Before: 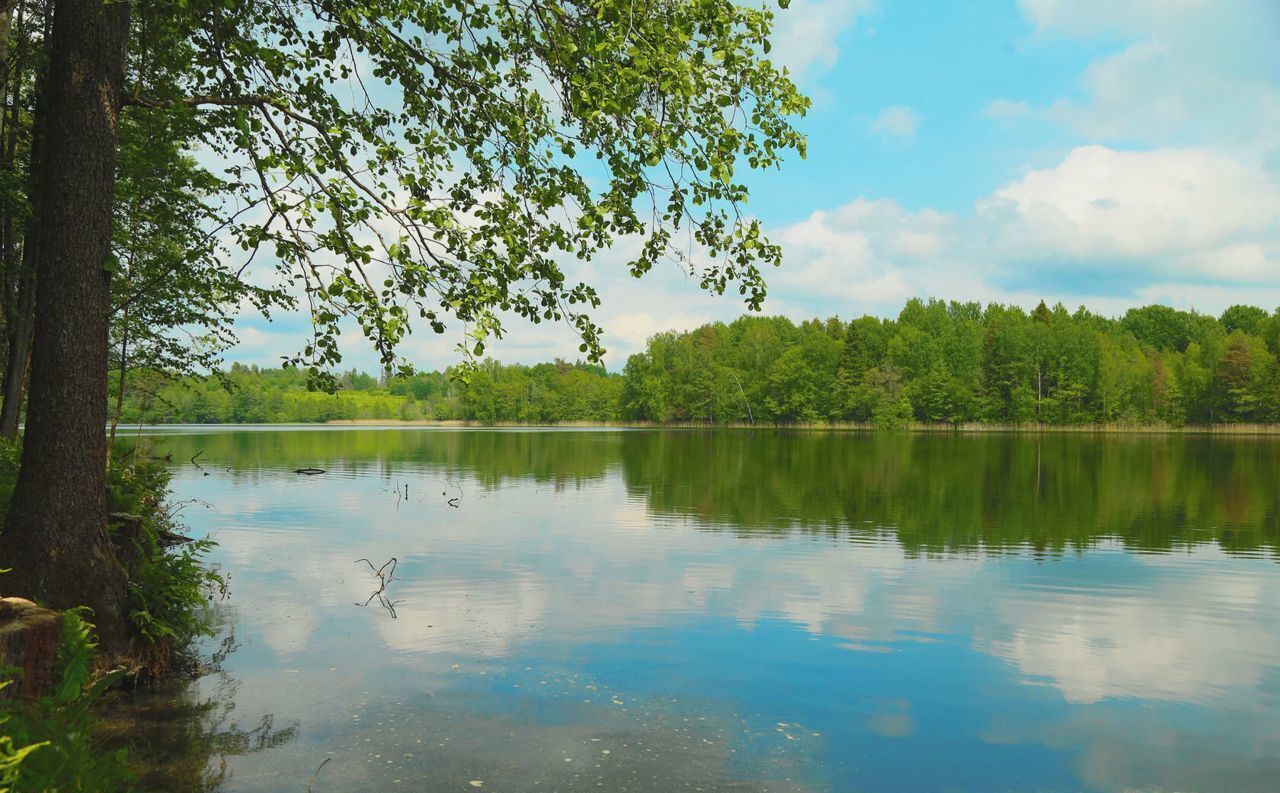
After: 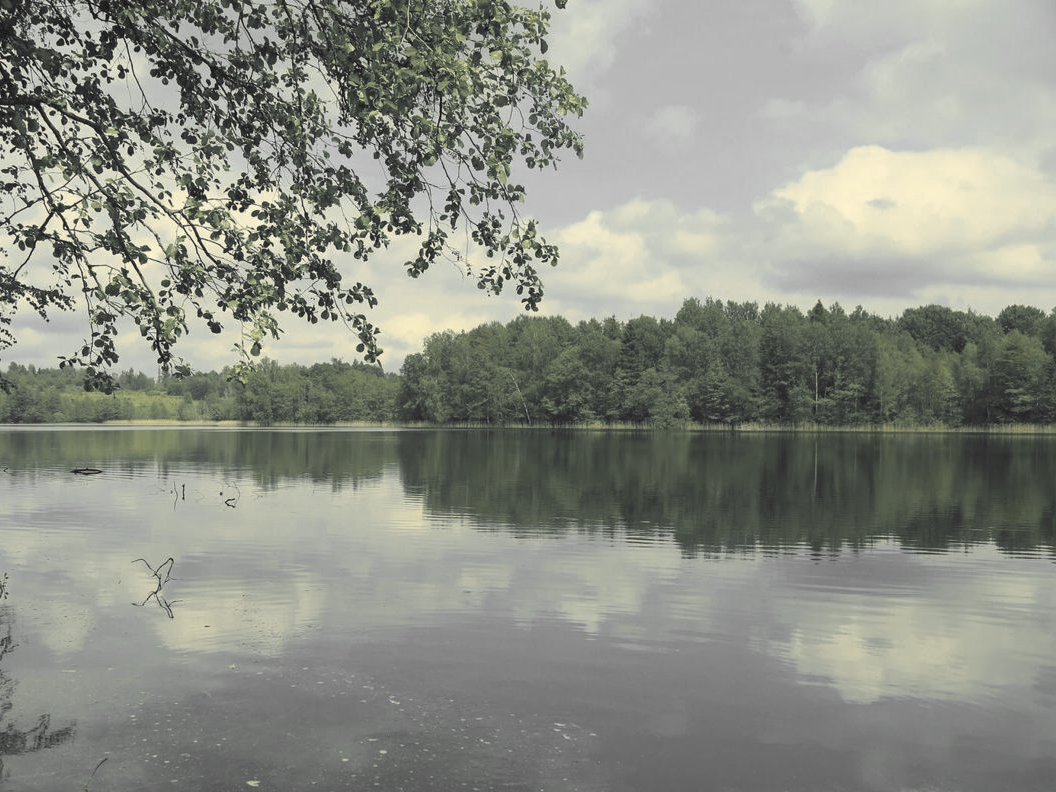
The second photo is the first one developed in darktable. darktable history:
color zones: curves: ch0 [(0, 0.447) (0.184, 0.543) (0.323, 0.476) (0.429, 0.445) (0.571, 0.443) (0.714, 0.451) (0.857, 0.452) (1, 0.447)]; ch1 [(0, 0.464) (0.176, 0.46) (0.287, 0.177) (0.429, 0.002) (0.571, 0) (0.714, 0) (0.857, 0) (1, 0.464)]
color correction: highlights a* 2.15, highlights b* 34.04, shadows a* -37.04, shadows b* -5.3
crop: left 17.429%, bottom 0.041%
